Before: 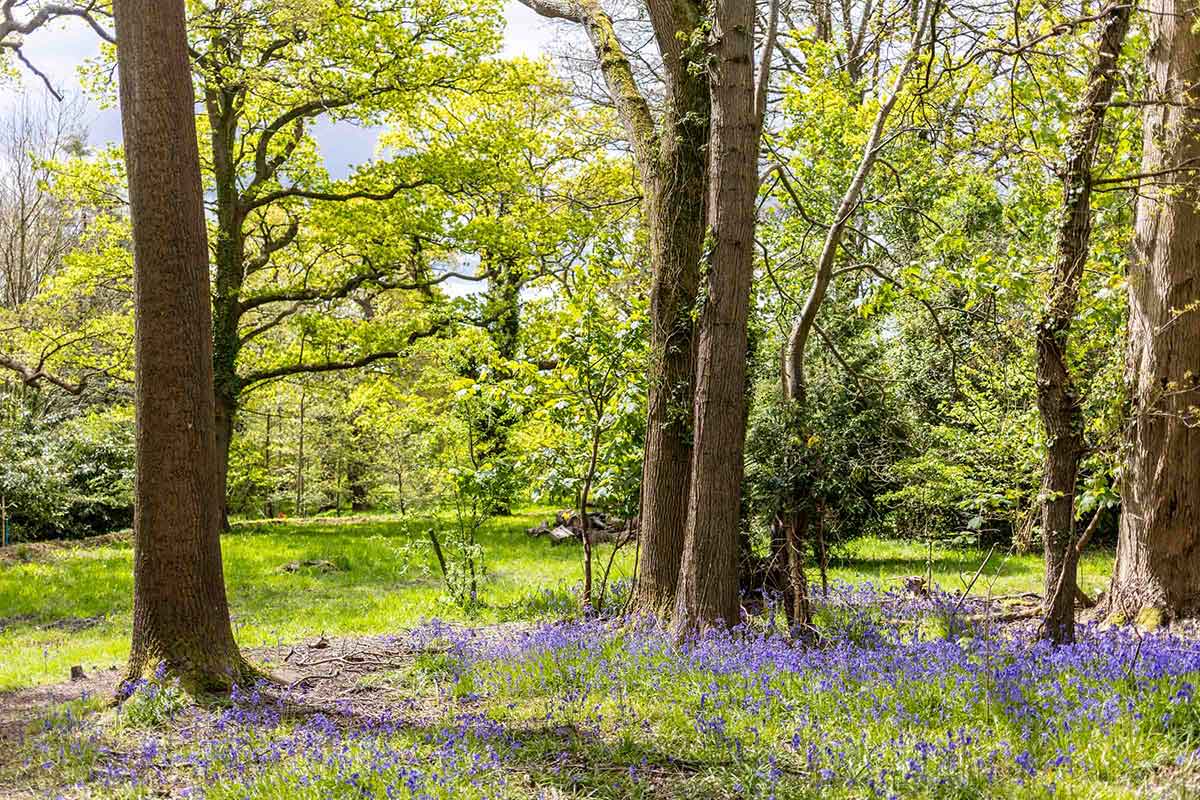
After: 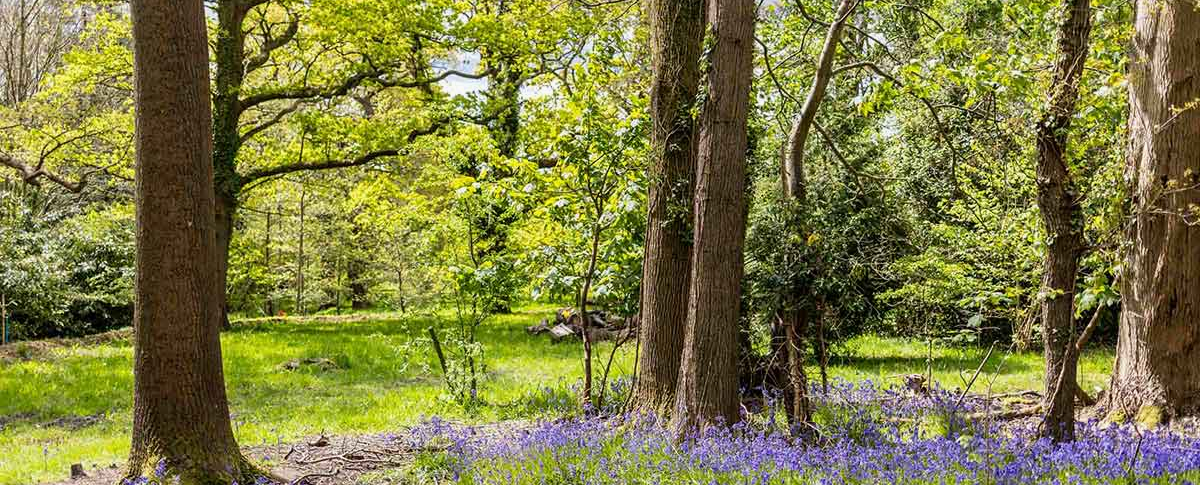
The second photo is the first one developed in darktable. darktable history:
exposure: exposure -0.071 EV, compensate exposure bias true, compensate highlight preservation false
crop and rotate: top 25.356%, bottom 13.965%
